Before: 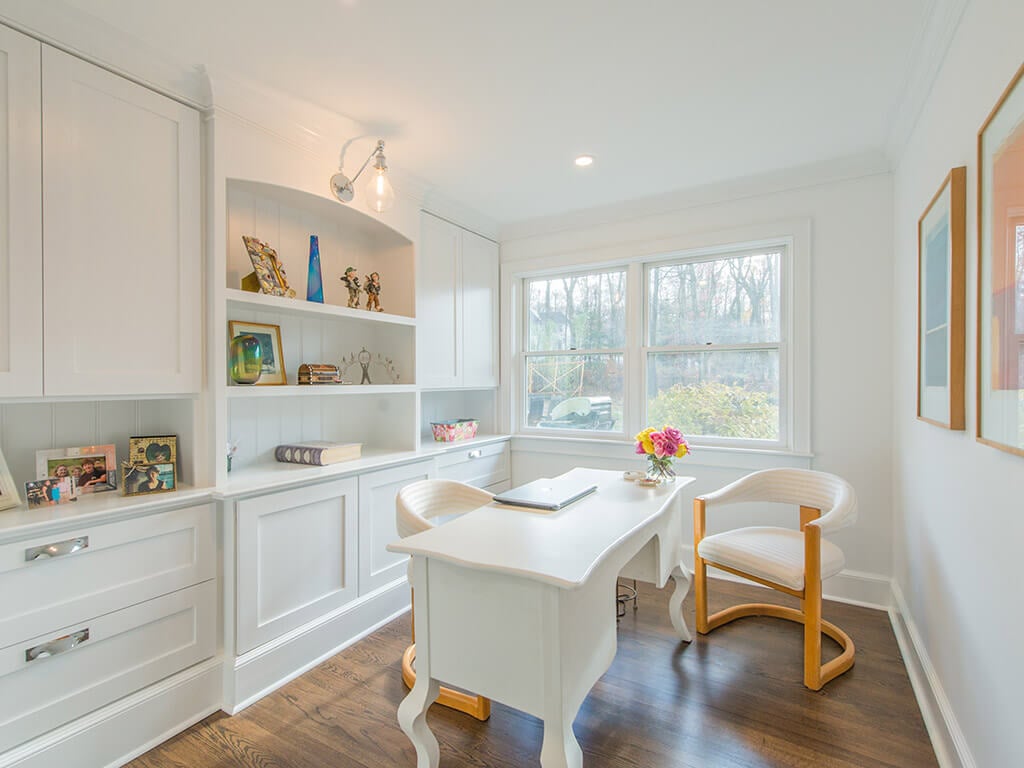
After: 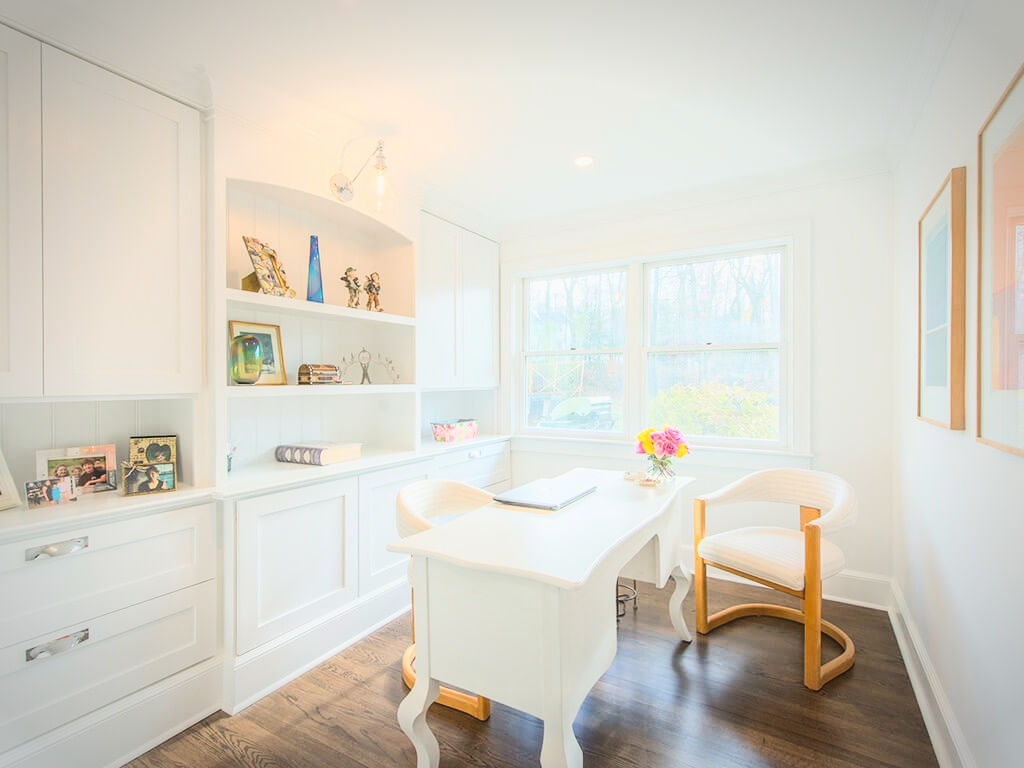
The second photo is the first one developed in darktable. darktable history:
contrast equalizer: octaves 7, y [[0.6 ×6], [0.55 ×6], [0 ×6], [0 ×6], [0 ×6]], mix -0.987
contrast brightness saturation: contrast 0.396, brightness 0.097, saturation 0.211
vignetting: brightness -0.404, saturation -0.301, automatic ratio true
